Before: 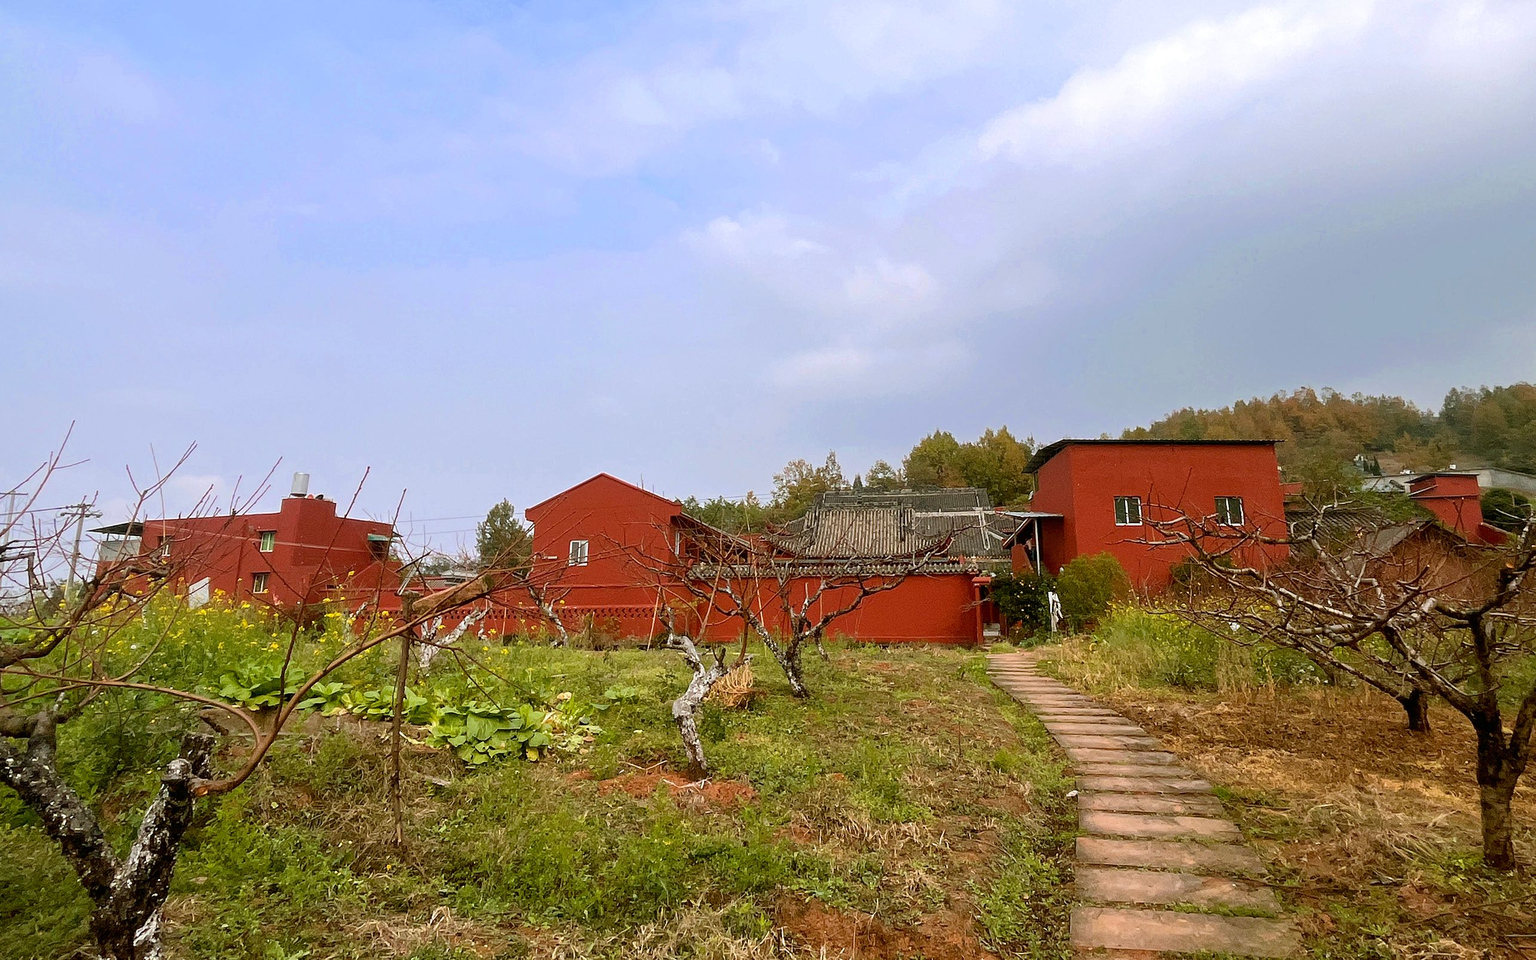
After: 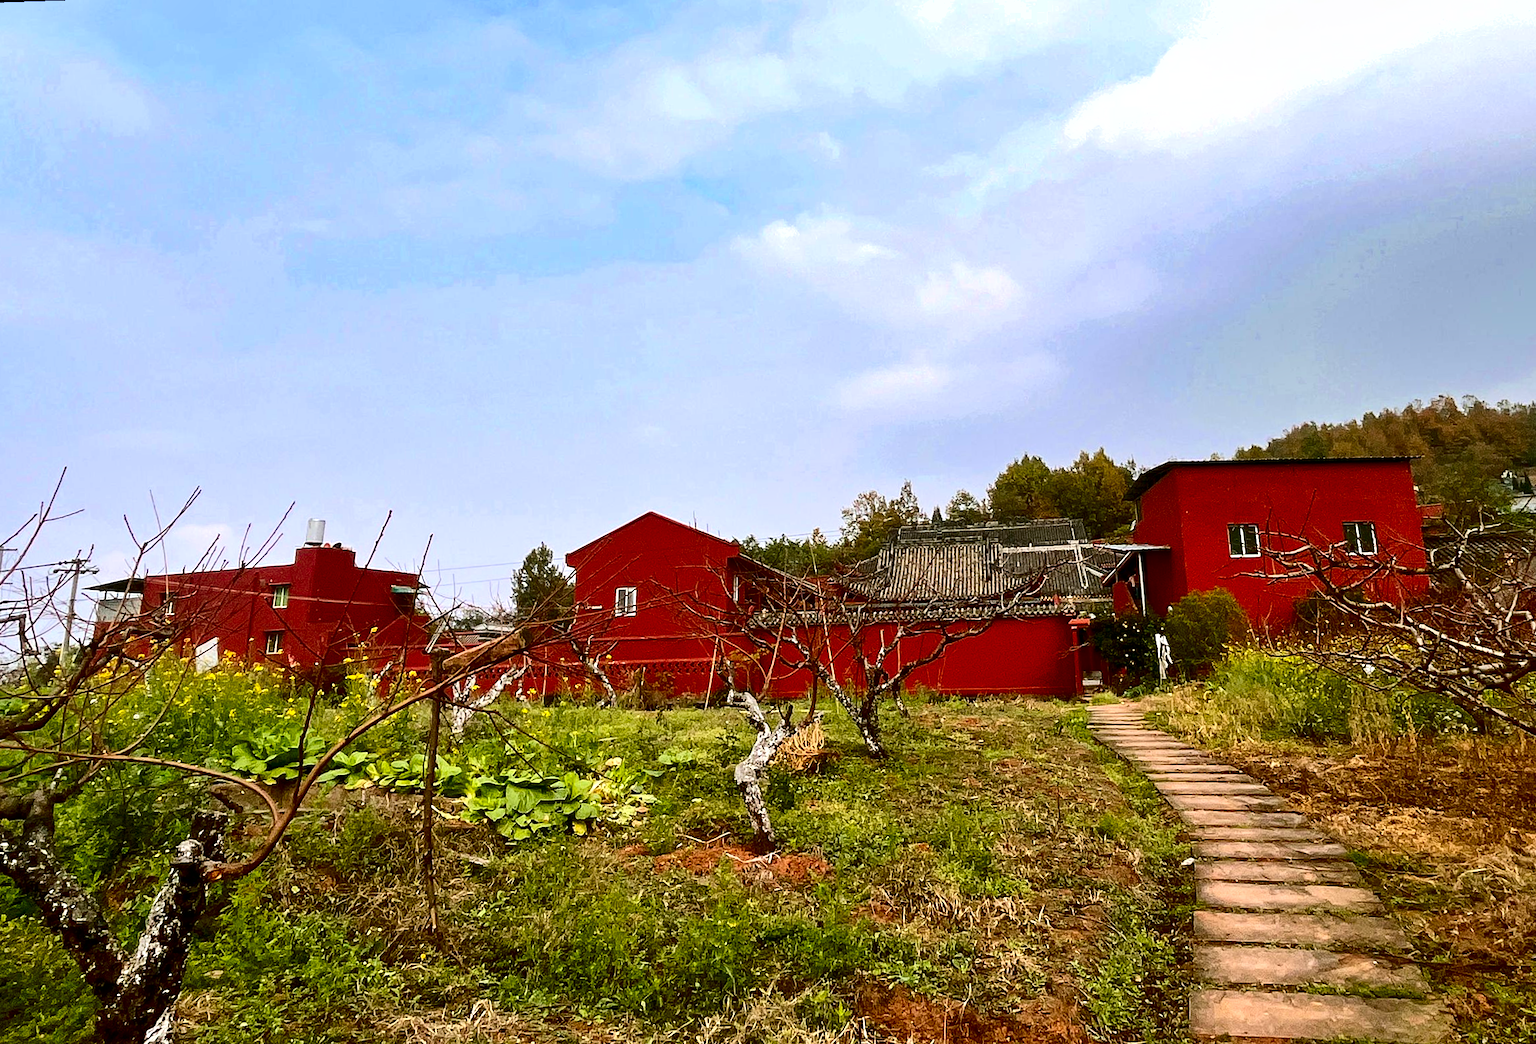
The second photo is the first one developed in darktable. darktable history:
shadows and highlights: soften with gaussian
exposure: exposure 0.376 EV, compensate highlight preservation false
crop: right 9.509%, bottom 0.031%
rotate and perspective: rotation -1.32°, lens shift (horizontal) -0.031, crop left 0.015, crop right 0.985, crop top 0.047, crop bottom 0.982
contrast brightness saturation: contrast 0.24, brightness -0.24, saturation 0.14
